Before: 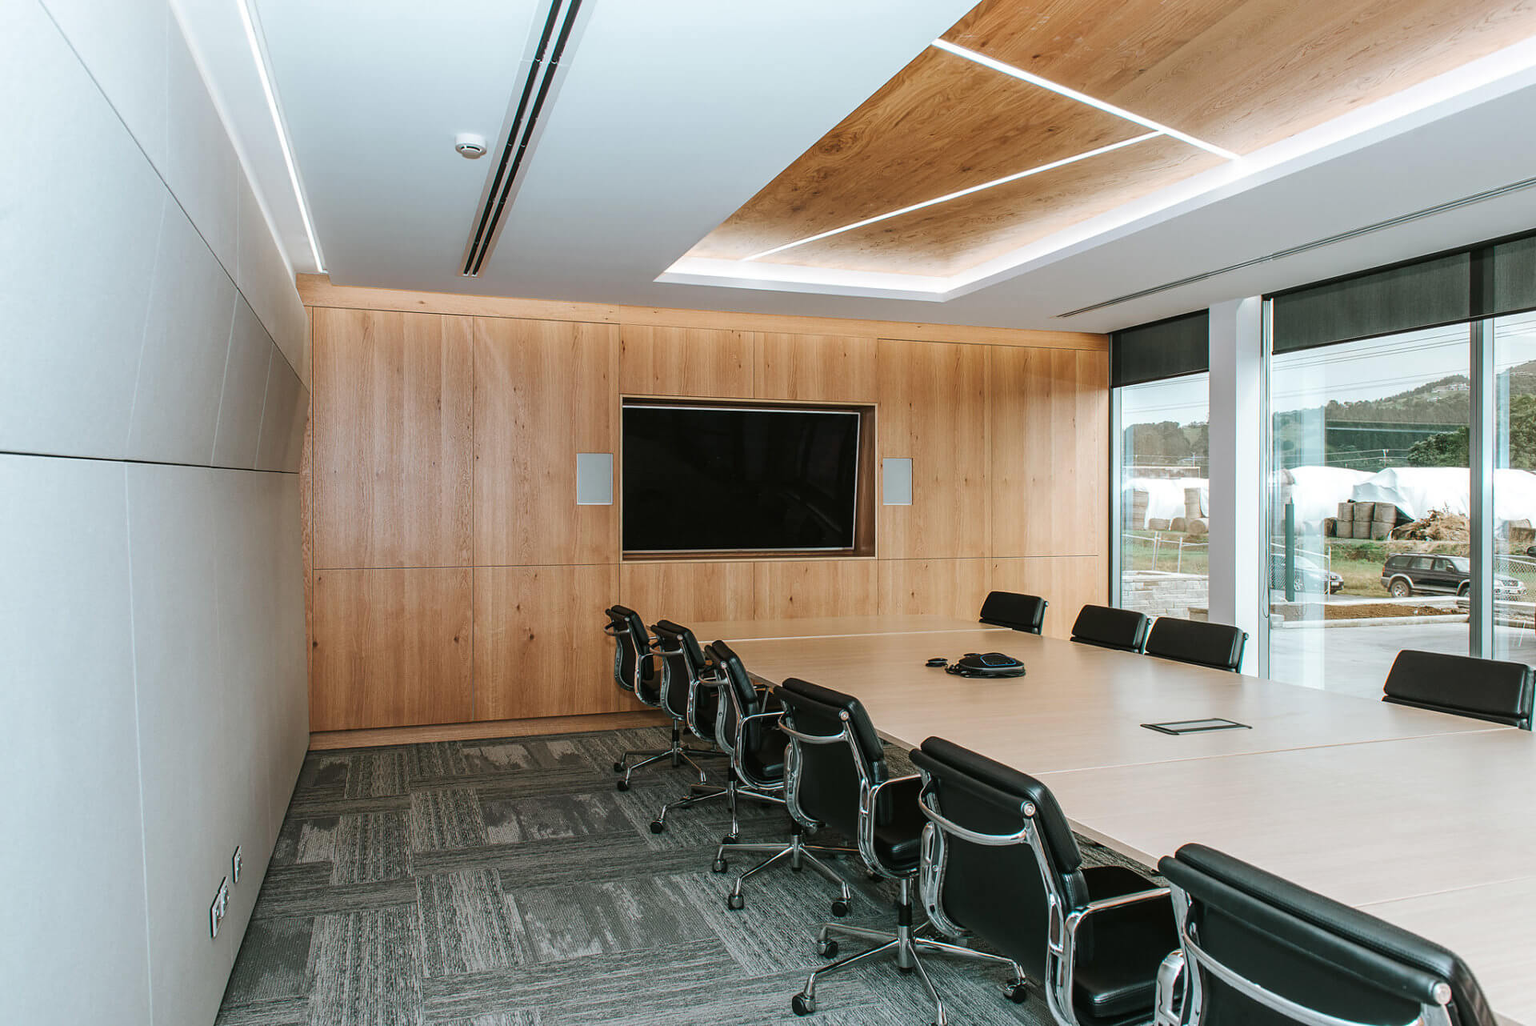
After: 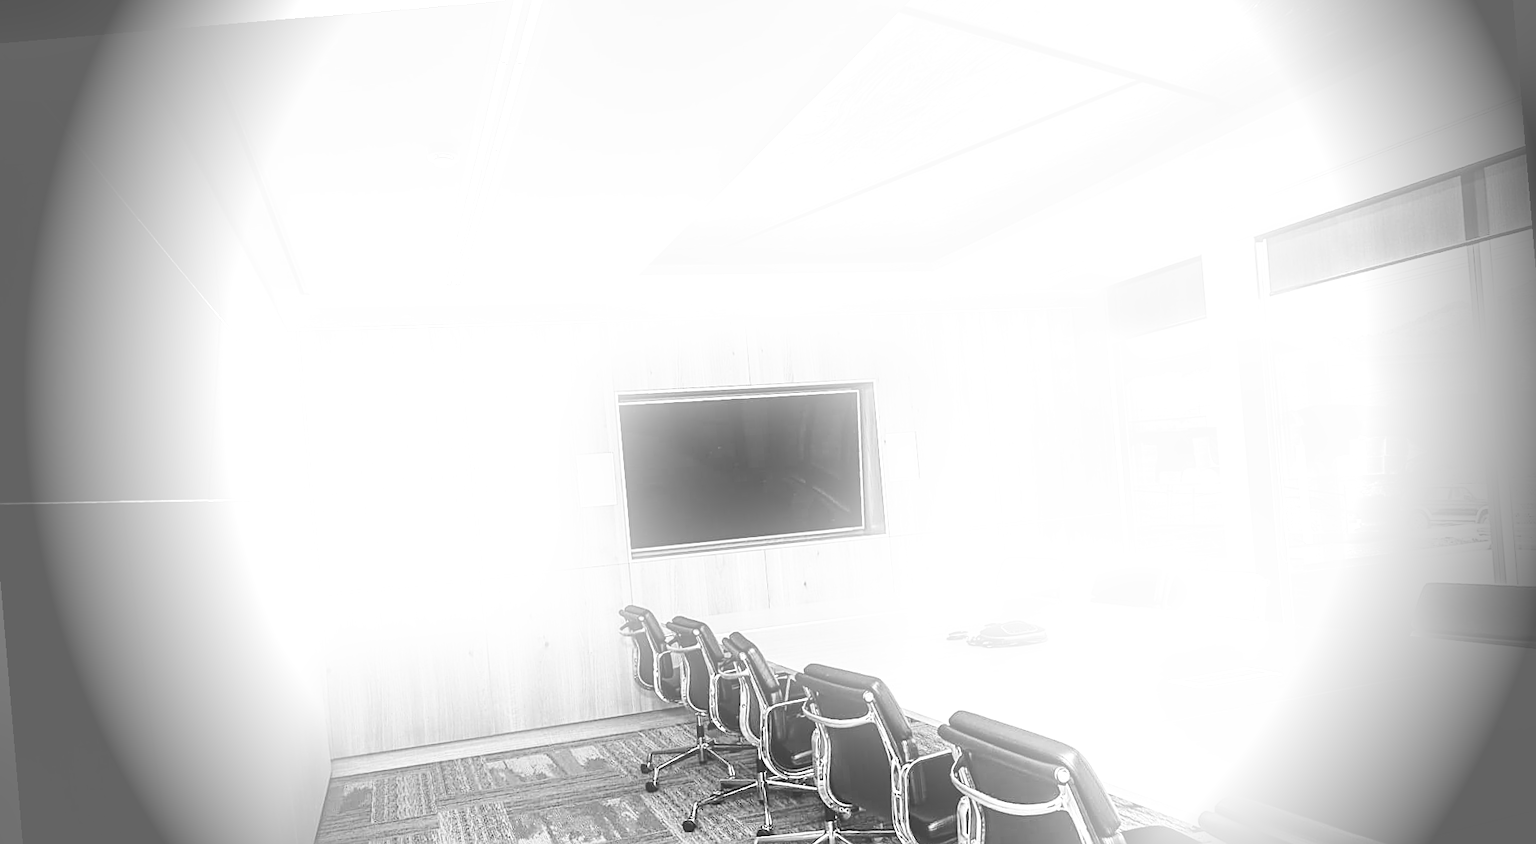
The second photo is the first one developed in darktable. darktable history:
bloom: on, module defaults
vignetting: fall-off start 76.42%, fall-off radius 27.36%, brightness -0.872, center (0.037, -0.09), width/height ratio 0.971
exposure: black level correction 0, exposure 1.3 EV, compensate exposure bias true, compensate highlight preservation false
crop: left 2.737%, top 7.287%, right 3.421%, bottom 20.179%
rotate and perspective: rotation -4.86°, automatic cropping off
sharpen: on, module defaults
base curve: curves: ch0 [(0, 0) (0.028, 0.03) (0.121, 0.232) (0.46, 0.748) (0.859, 0.968) (1, 1)], preserve colors none
monochrome: on, module defaults
